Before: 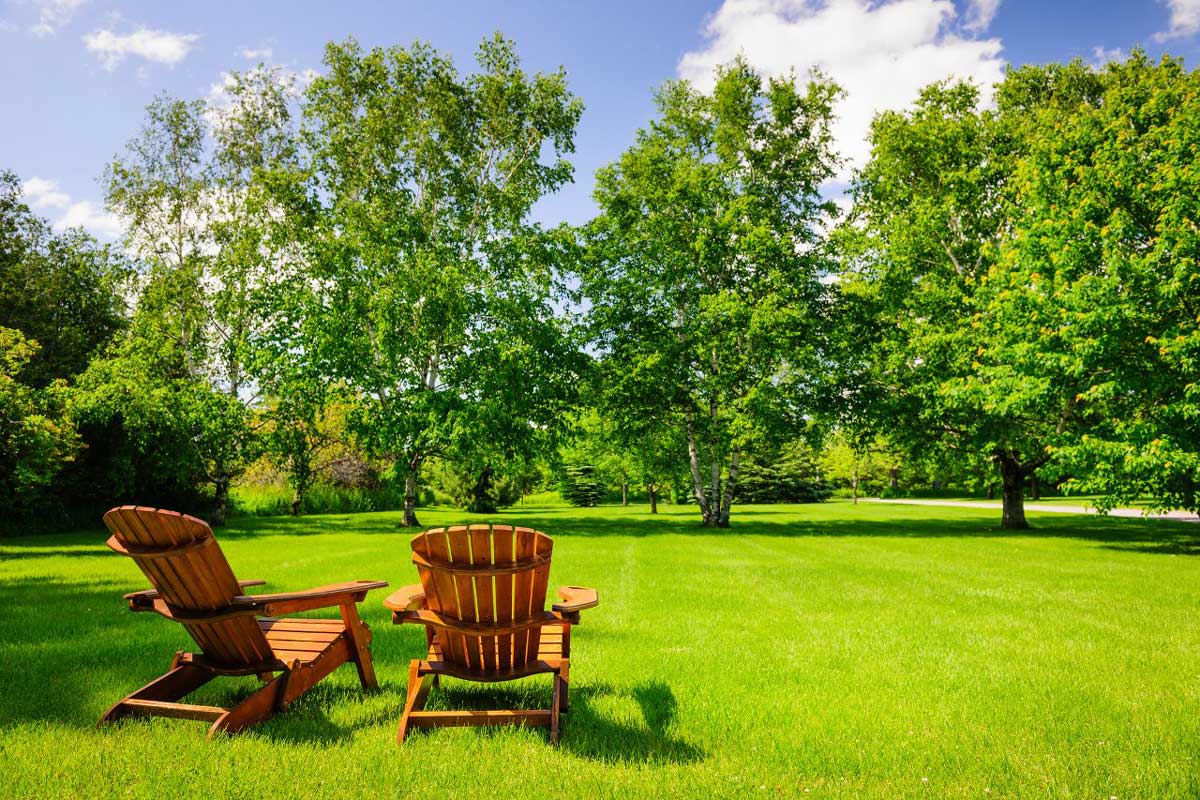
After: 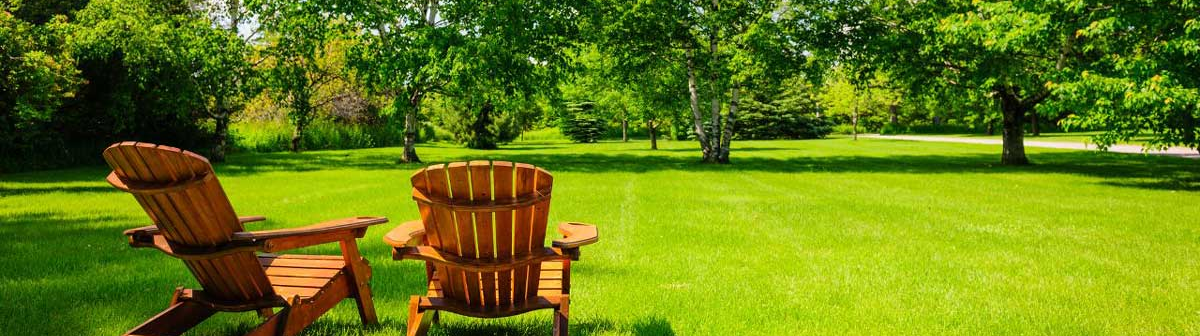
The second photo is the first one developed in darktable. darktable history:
crop: top 45.551%, bottom 12.262%
tone equalizer: on, module defaults
